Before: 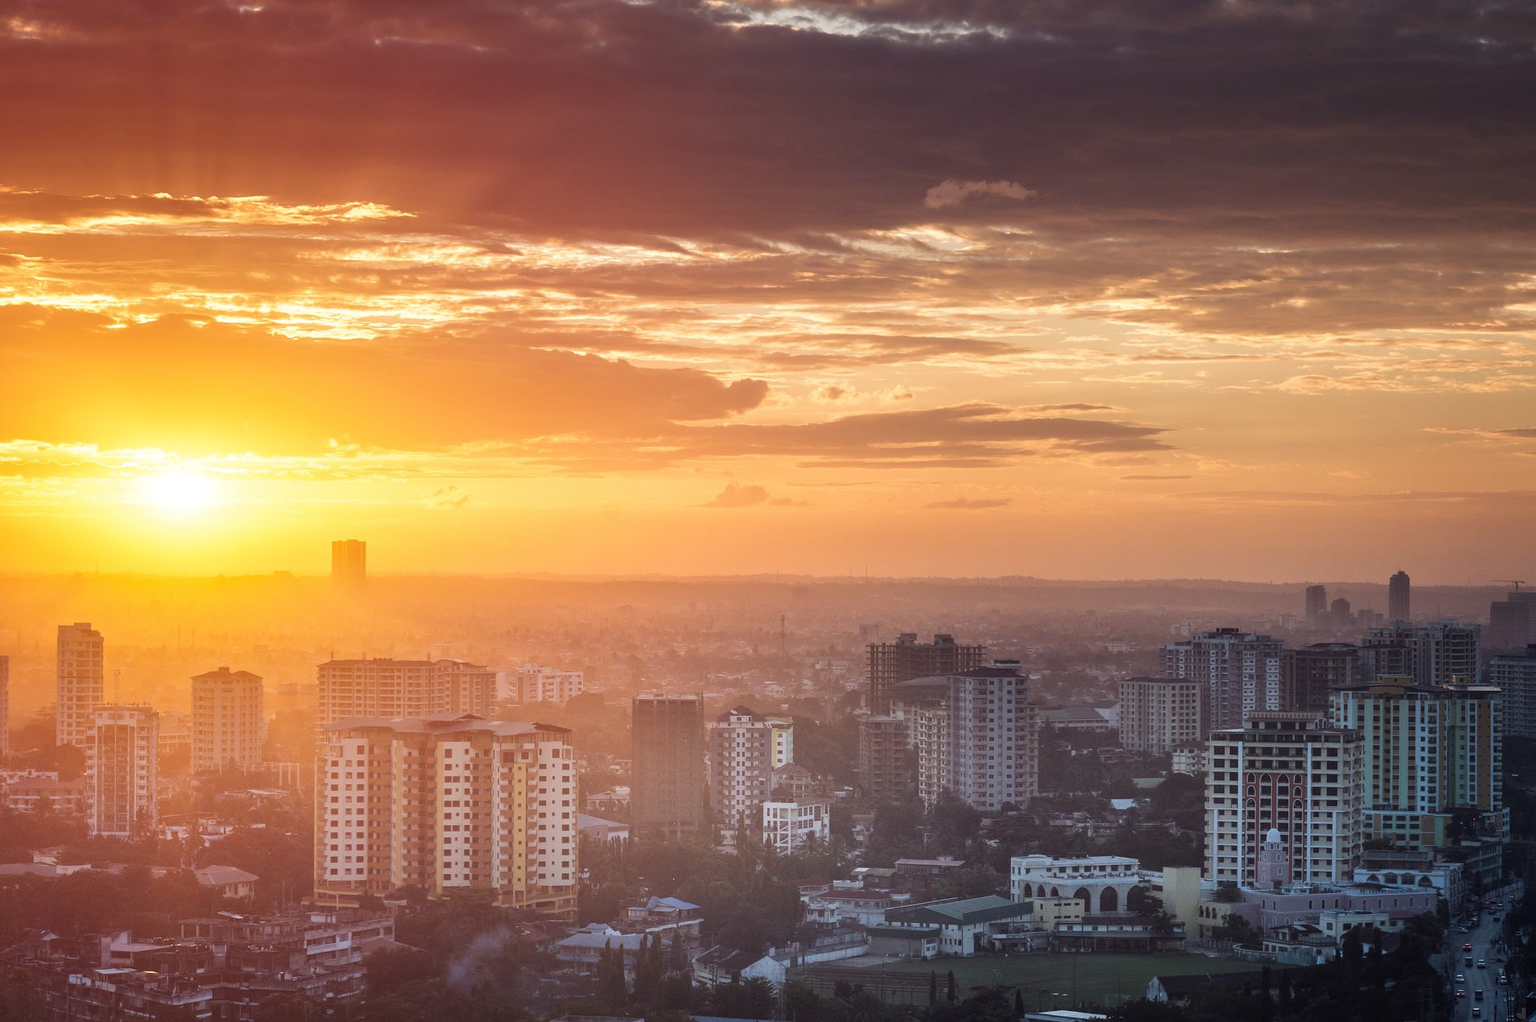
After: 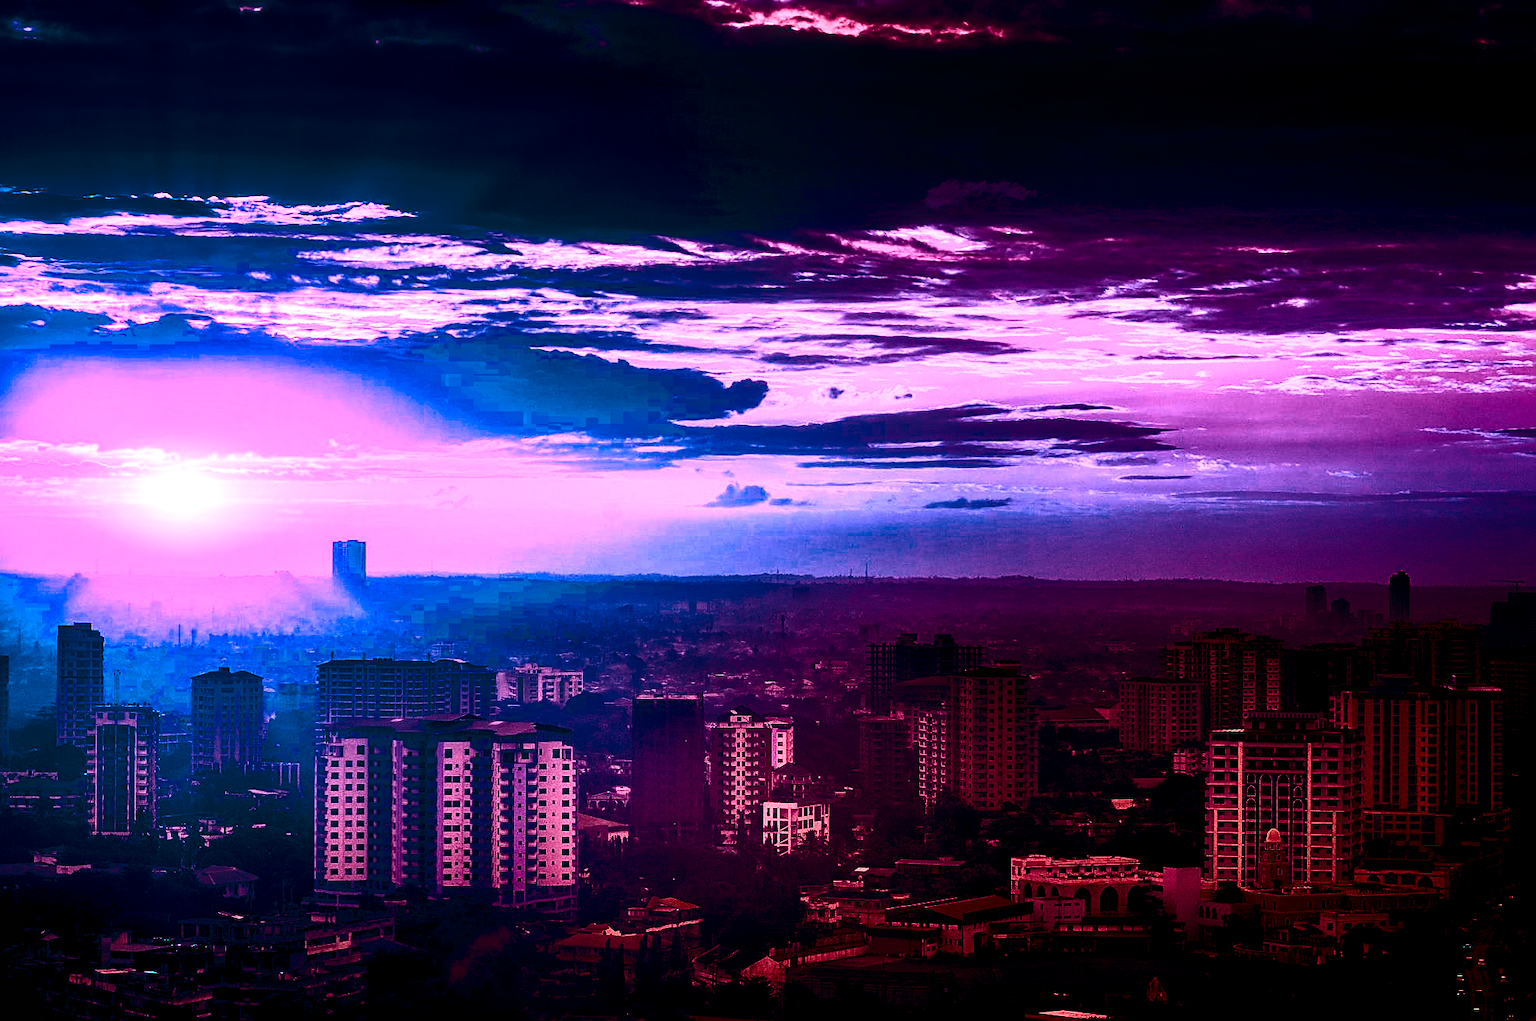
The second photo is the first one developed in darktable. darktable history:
color balance rgb: shadows lift › luminance -18.76%, shadows lift › chroma 35.44%, power › luminance -3.76%, power › hue 142.17°, highlights gain › chroma 7.5%, highlights gain › hue 184.75°, global offset › luminance -0.52%, global offset › chroma 0.91%, global offset › hue 173.36°, shadows fall-off 300%, white fulcrum 2 EV, highlights fall-off 300%, linear chroma grading › shadows 17.19%, linear chroma grading › highlights 61.12%, linear chroma grading › global chroma 50%, hue shift -150.52°, perceptual brilliance grading › global brilliance 12%, mask middle-gray fulcrum 100%, contrast gray fulcrum 38.43%, contrast 35.15%, saturation formula JzAzBz (2021)
sharpen: on, module defaults
contrast brightness saturation: contrast 0.5, saturation -0.1
local contrast: detail 140%
